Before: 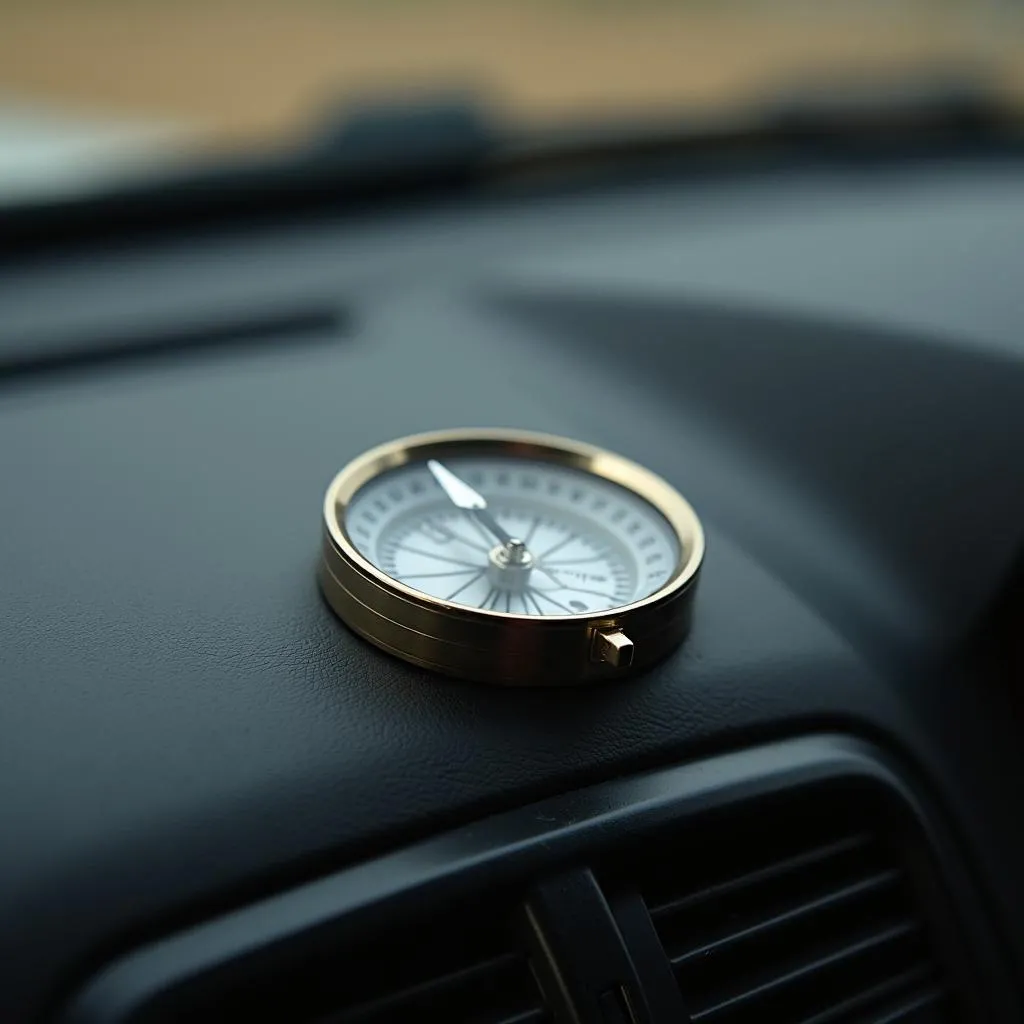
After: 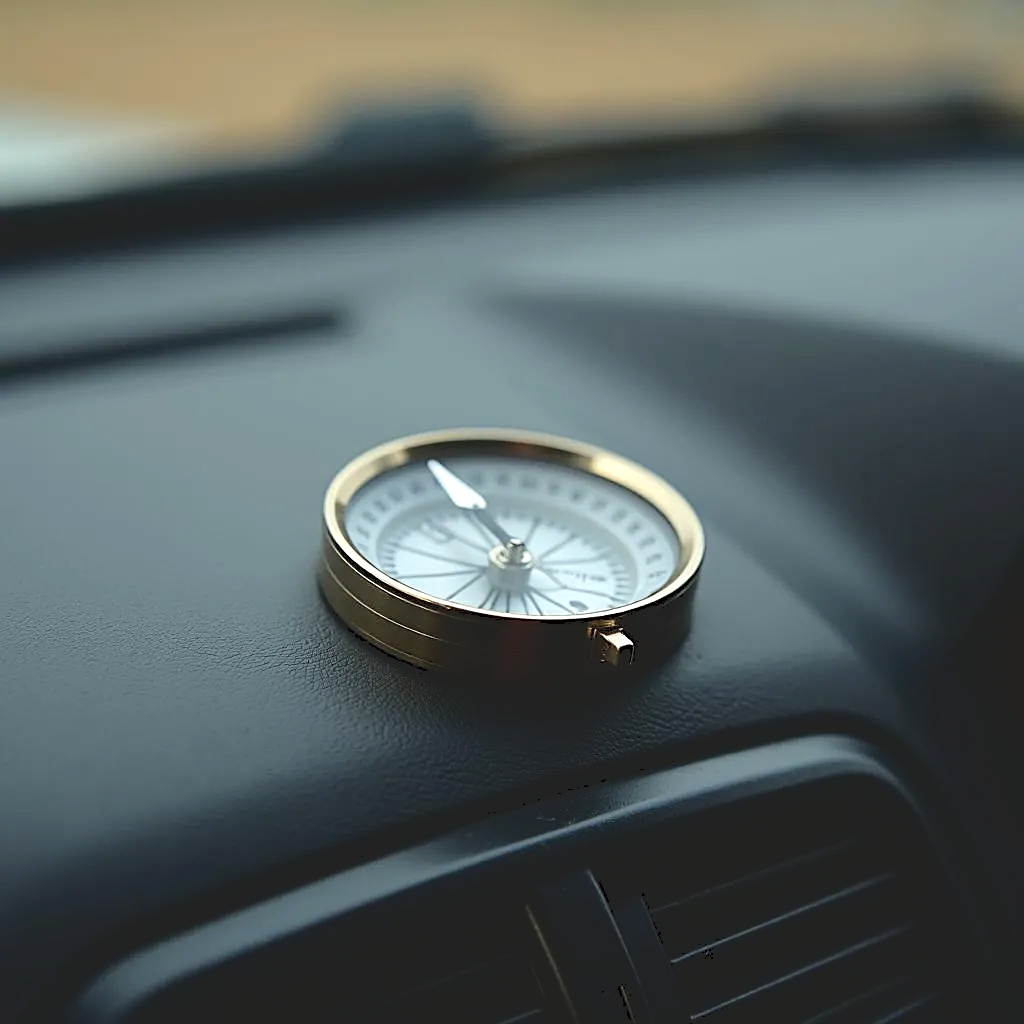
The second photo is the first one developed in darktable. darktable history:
tone curve: curves: ch0 [(0, 0) (0.003, 0.128) (0.011, 0.133) (0.025, 0.133) (0.044, 0.141) (0.069, 0.152) (0.1, 0.169) (0.136, 0.201) (0.177, 0.239) (0.224, 0.294) (0.277, 0.358) (0.335, 0.428) (0.399, 0.488) (0.468, 0.55) (0.543, 0.611) (0.623, 0.678) (0.709, 0.755) (0.801, 0.843) (0.898, 0.91) (1, 1)], color space Lab, independent channels, preserve colors none
sharpen: on, module defaults
exposure: exposure 0.127 EV, compensate exposure bias true, compensate highlight preservation false
tone equalizer: edges refinement/feathering 500, mask exposure compensation -1.57 EV, preserve details no
